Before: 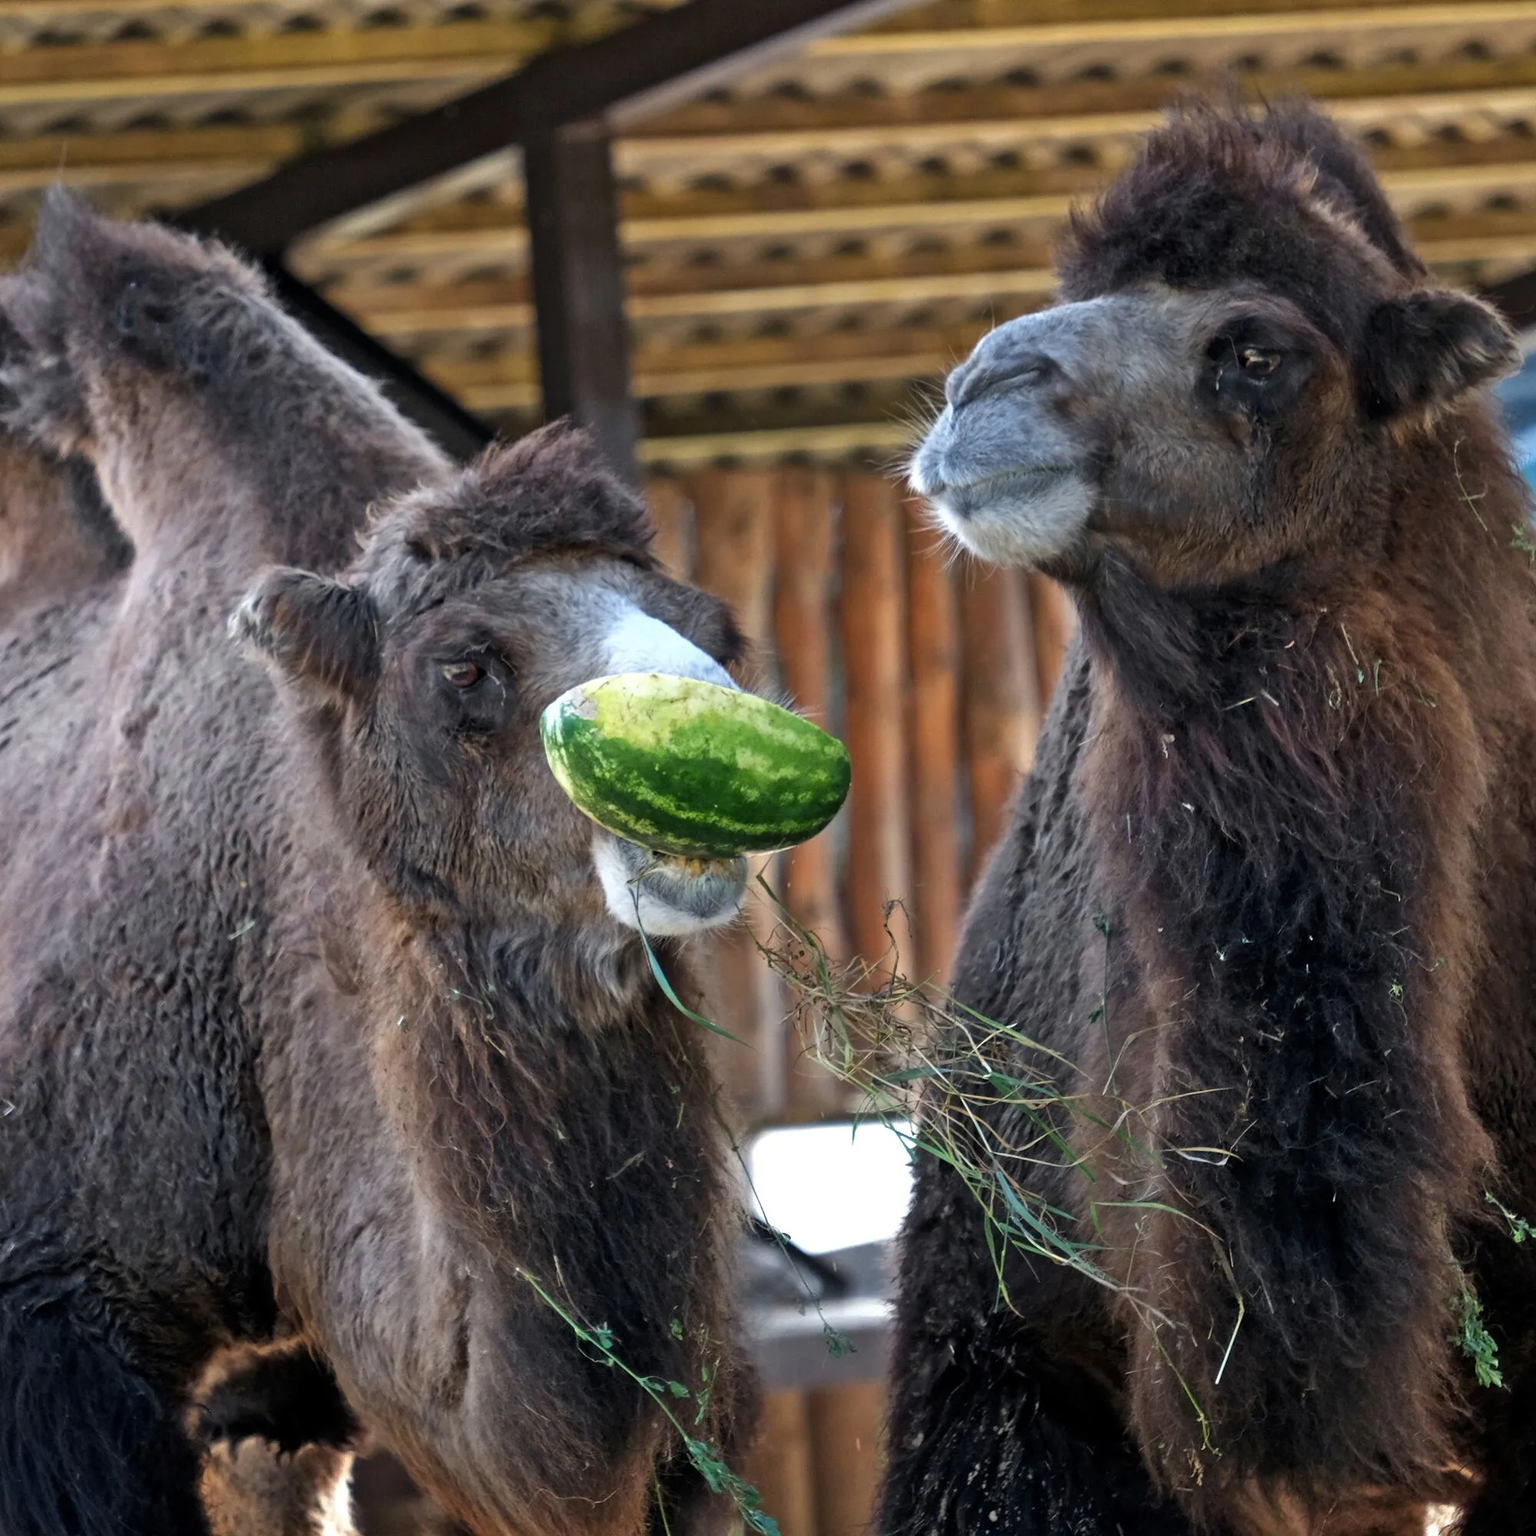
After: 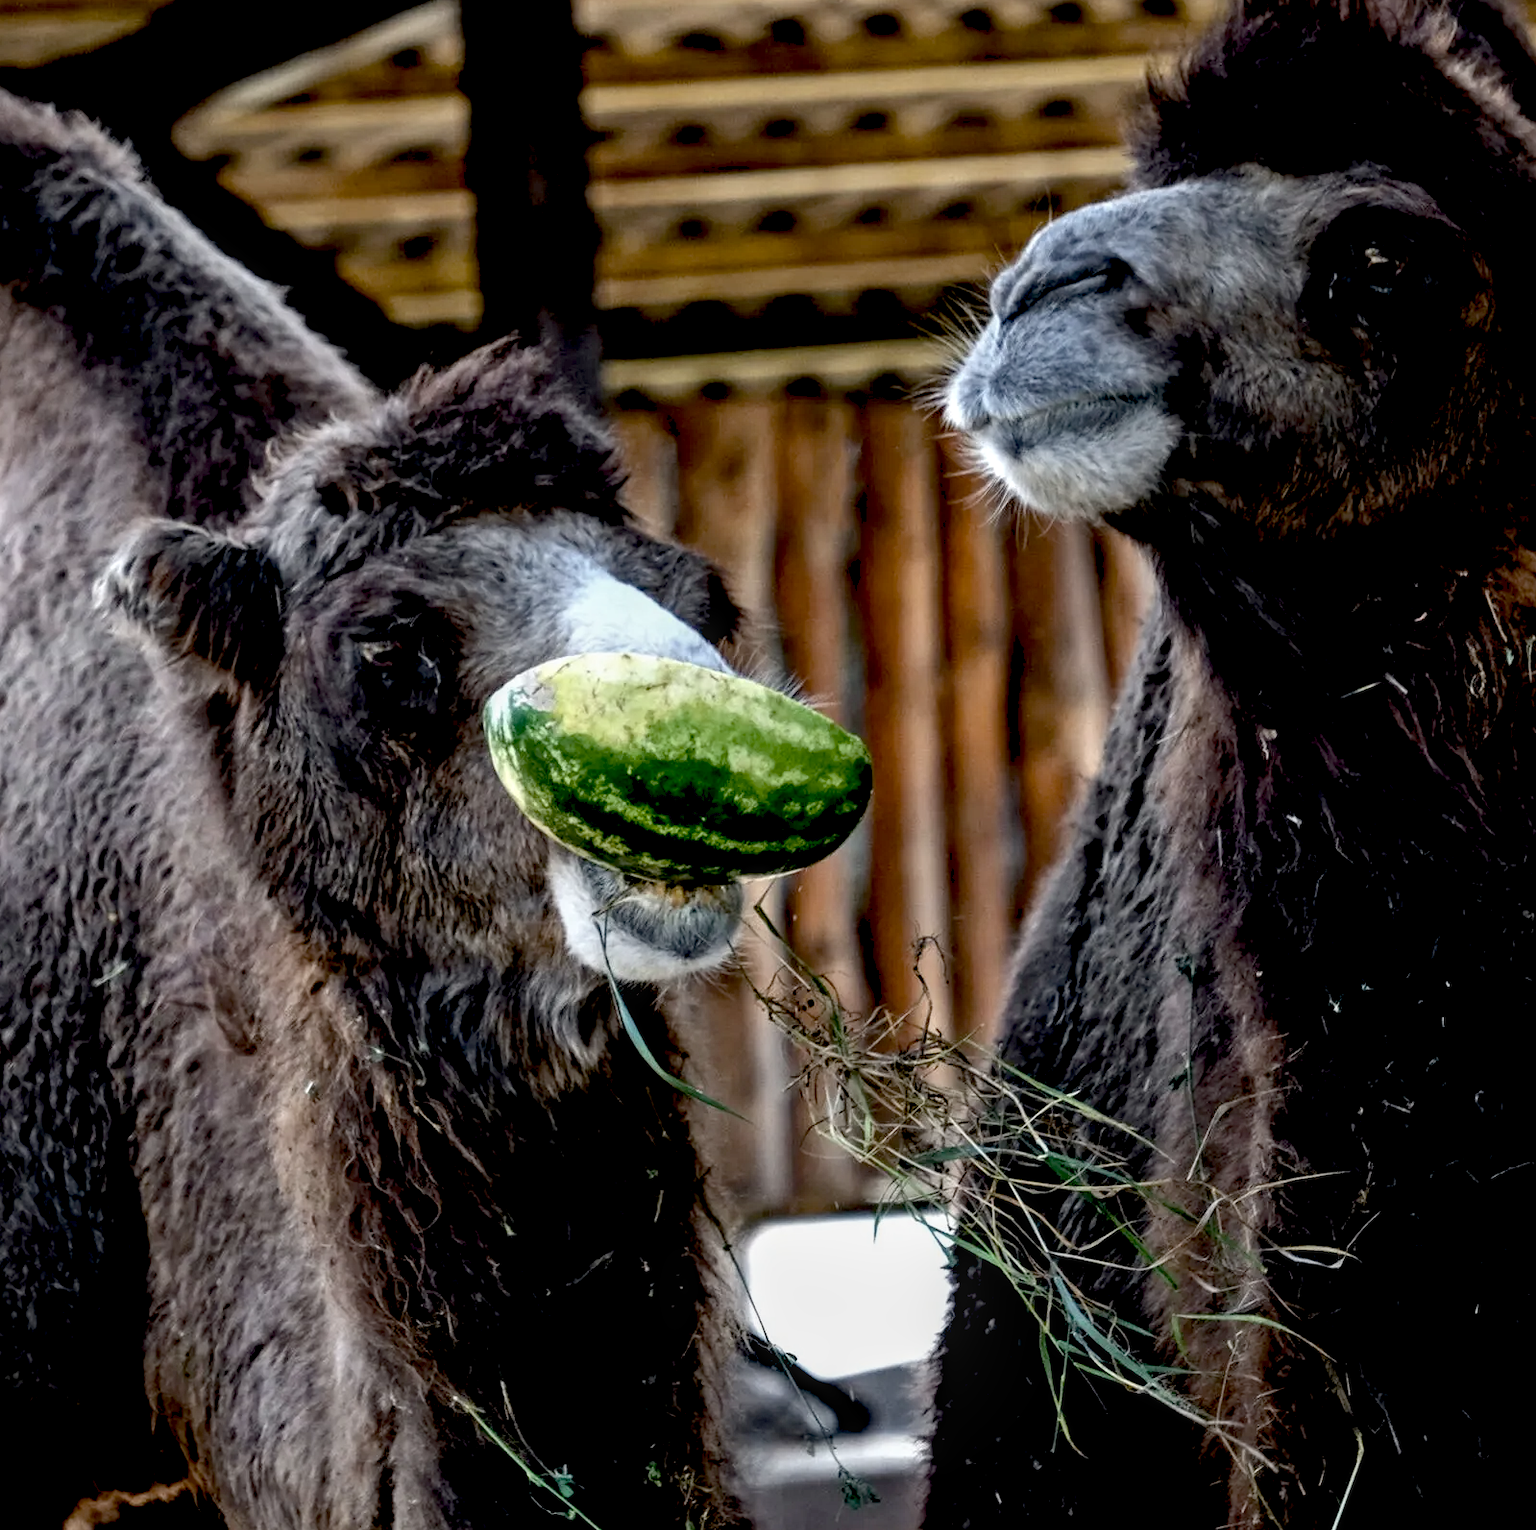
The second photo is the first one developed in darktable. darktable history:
exposure: black level correction 0.048, exposure 0.013 EV, compensate highlight preservation false
crop and rotate: left 10.025%, top 9.881%, right 9.984%, bottom 10.441%
local contrast: on, module defaults
contrast brightness saturation: contrast 0.096, saturation -0.304
